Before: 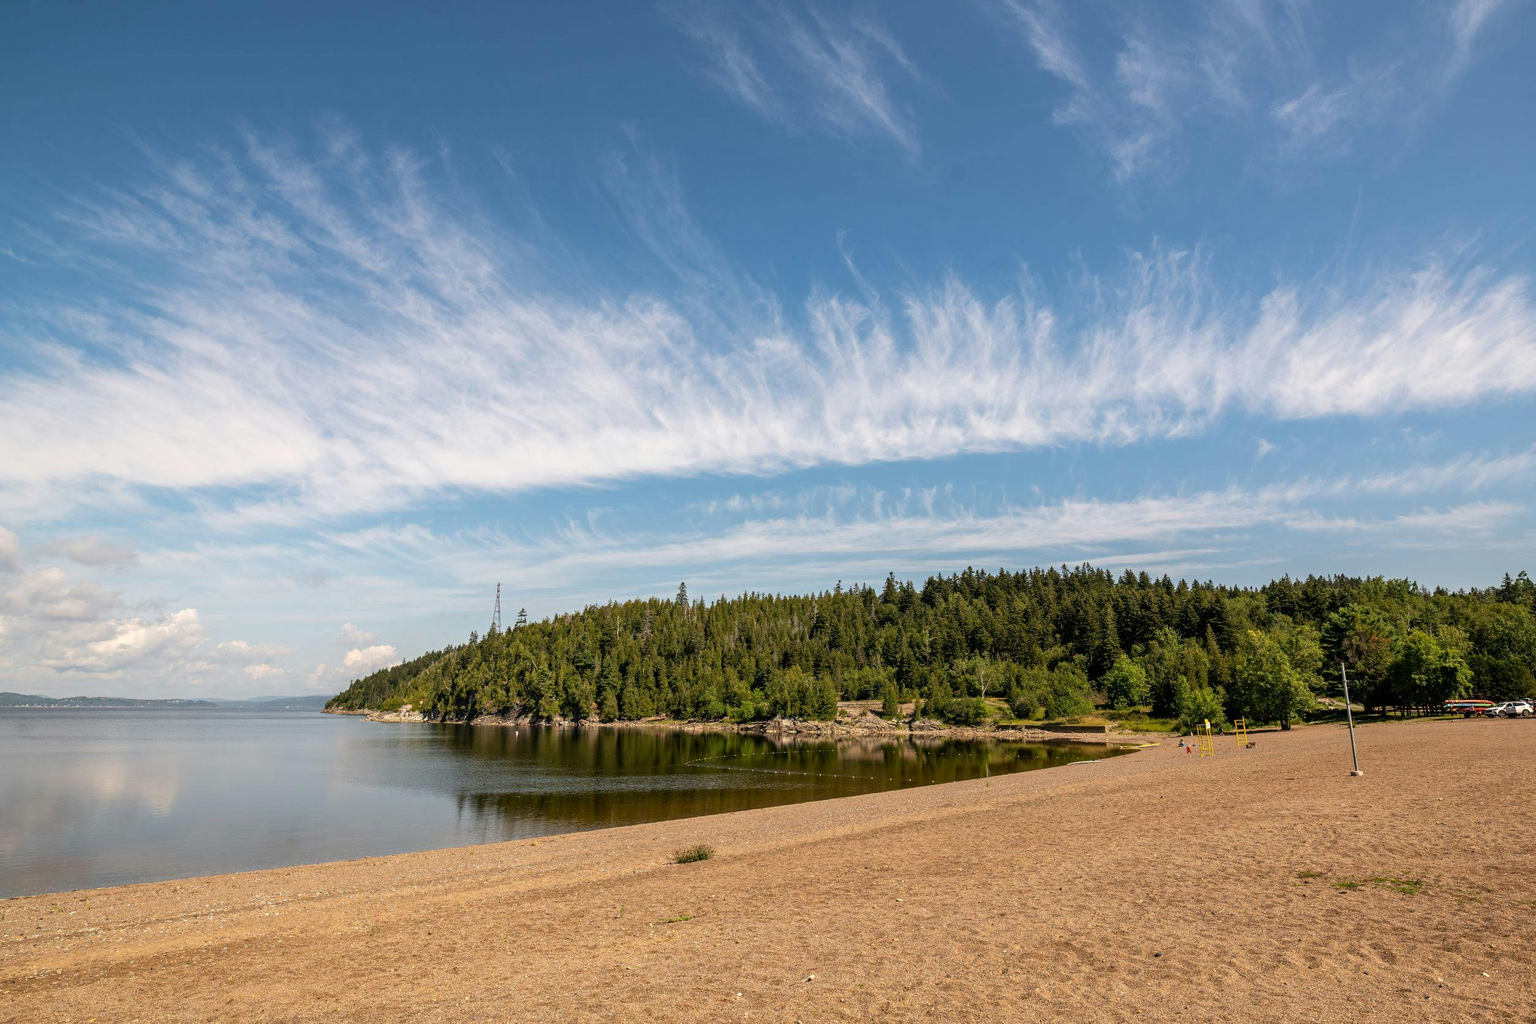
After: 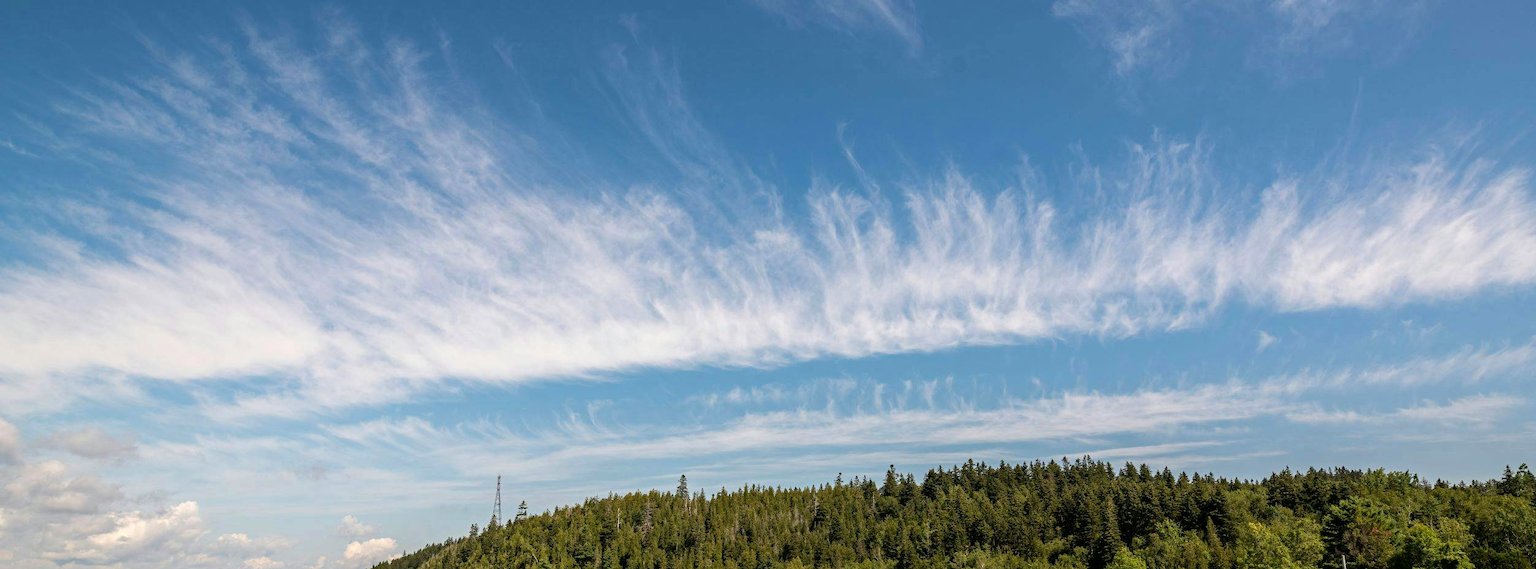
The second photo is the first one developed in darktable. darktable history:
crop and rotate: top 10.622%, bottom 33.737%
haze removal: compatibility mode true, adaptive false
